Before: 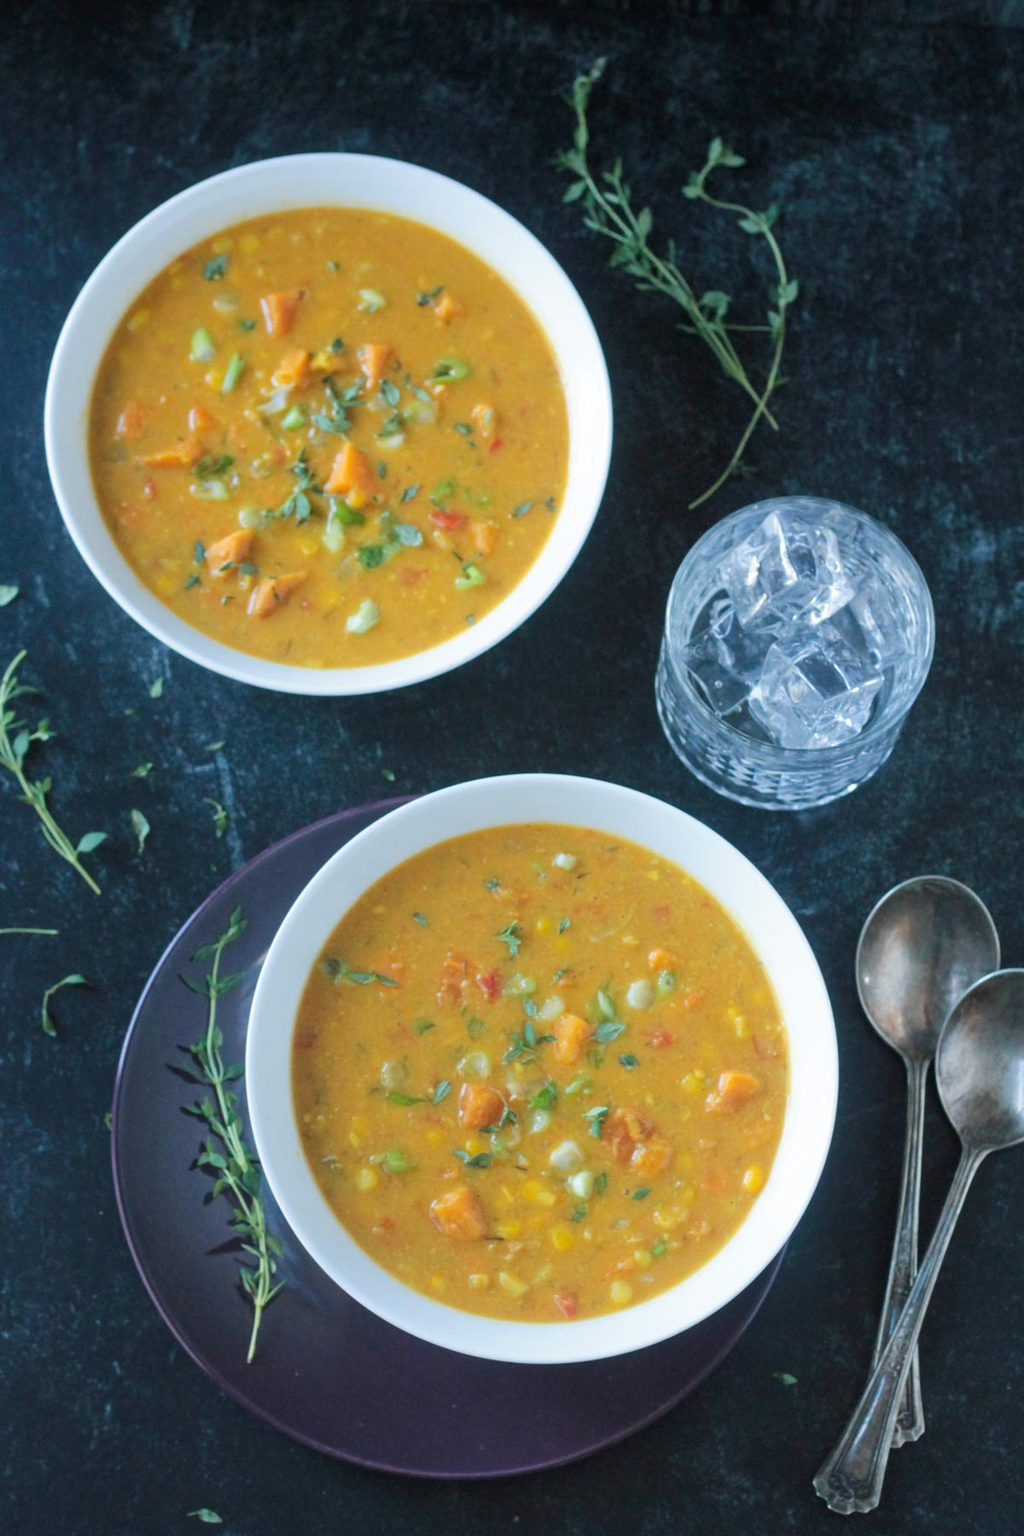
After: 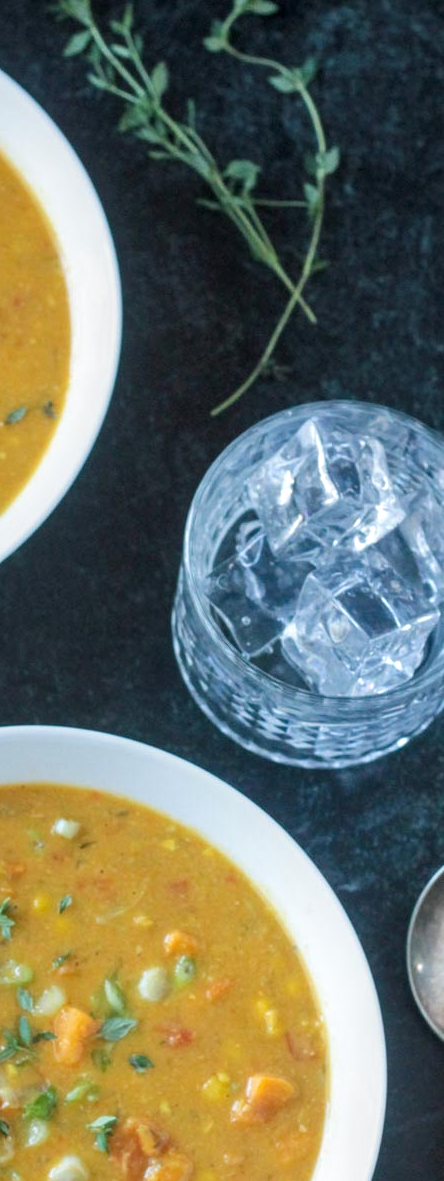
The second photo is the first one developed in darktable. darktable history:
local contrast: detail 130%
crop and rotate: left 49.726%, top 10.096%, right 13.202%, bottom 24.244%
